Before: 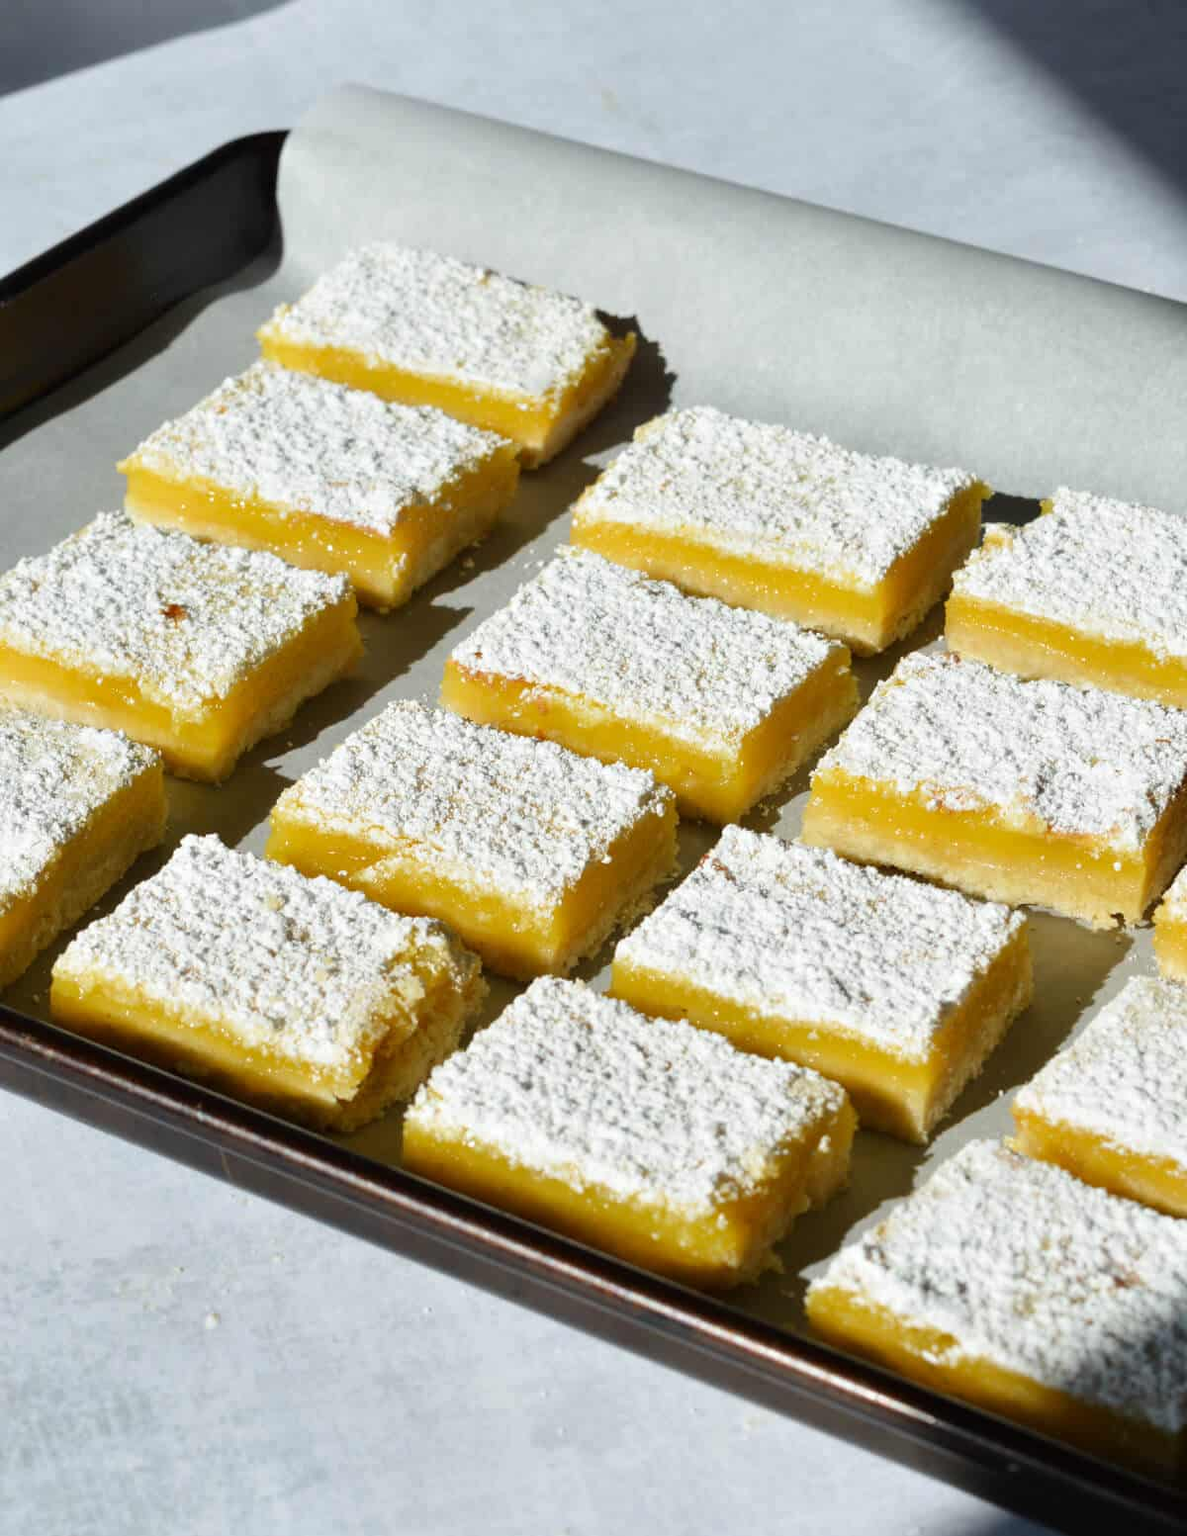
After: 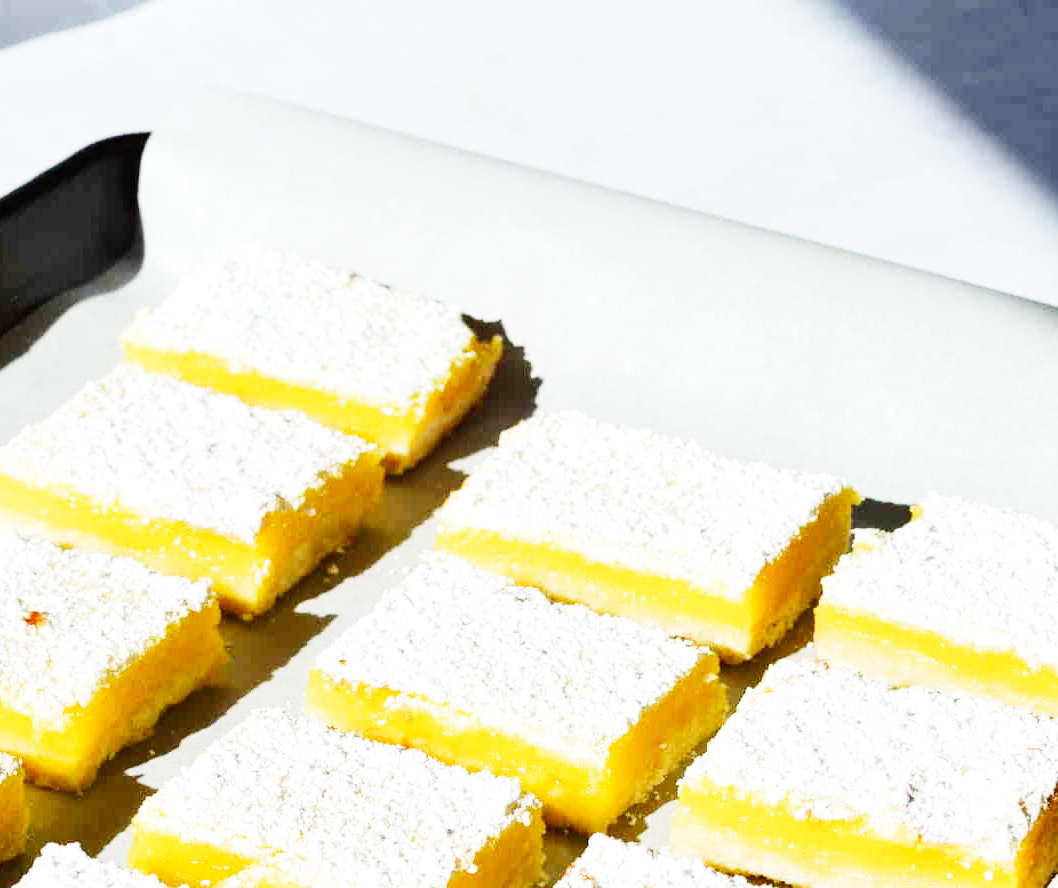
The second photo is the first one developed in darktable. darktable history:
base curve: curves: ch0 [(0, 0) (0, 0.001) (0.001, 0.001) (0.004, 0.002) (0.007, 0.004) (0.015, 0.013) (0.033, 0.045) (0.052, 0.096) (0.075, 0.17) (0.099, 0.241) (0.163, 0.42) (0.219, 0.55) (0.259, 0.616) (0.327, 0.722) (0.365, 0.765) (0.522, 0.873) (0.547, 0.881) (0.689, 0.919) (0.826, 0.952) (1, 1)], preserve colors none
crop and rotate: left 11.812%, bottom 42.776%
exposure: exposure 0.367 EV, compensate highlight preservation false
